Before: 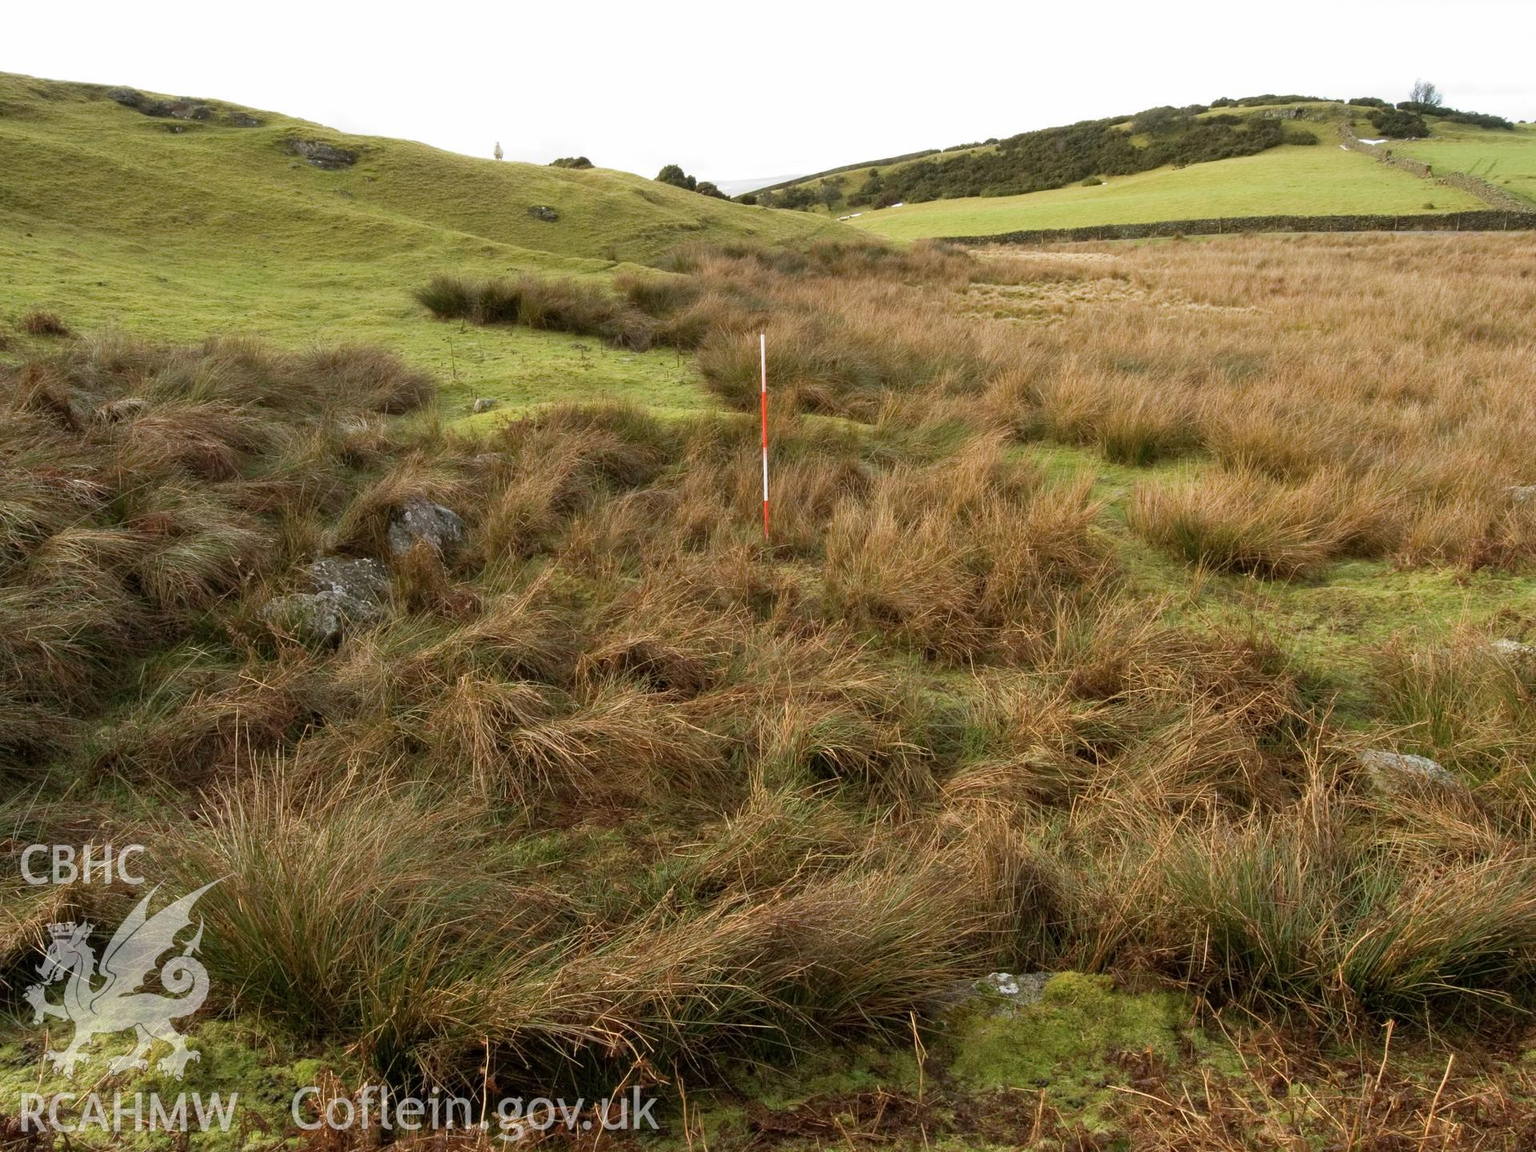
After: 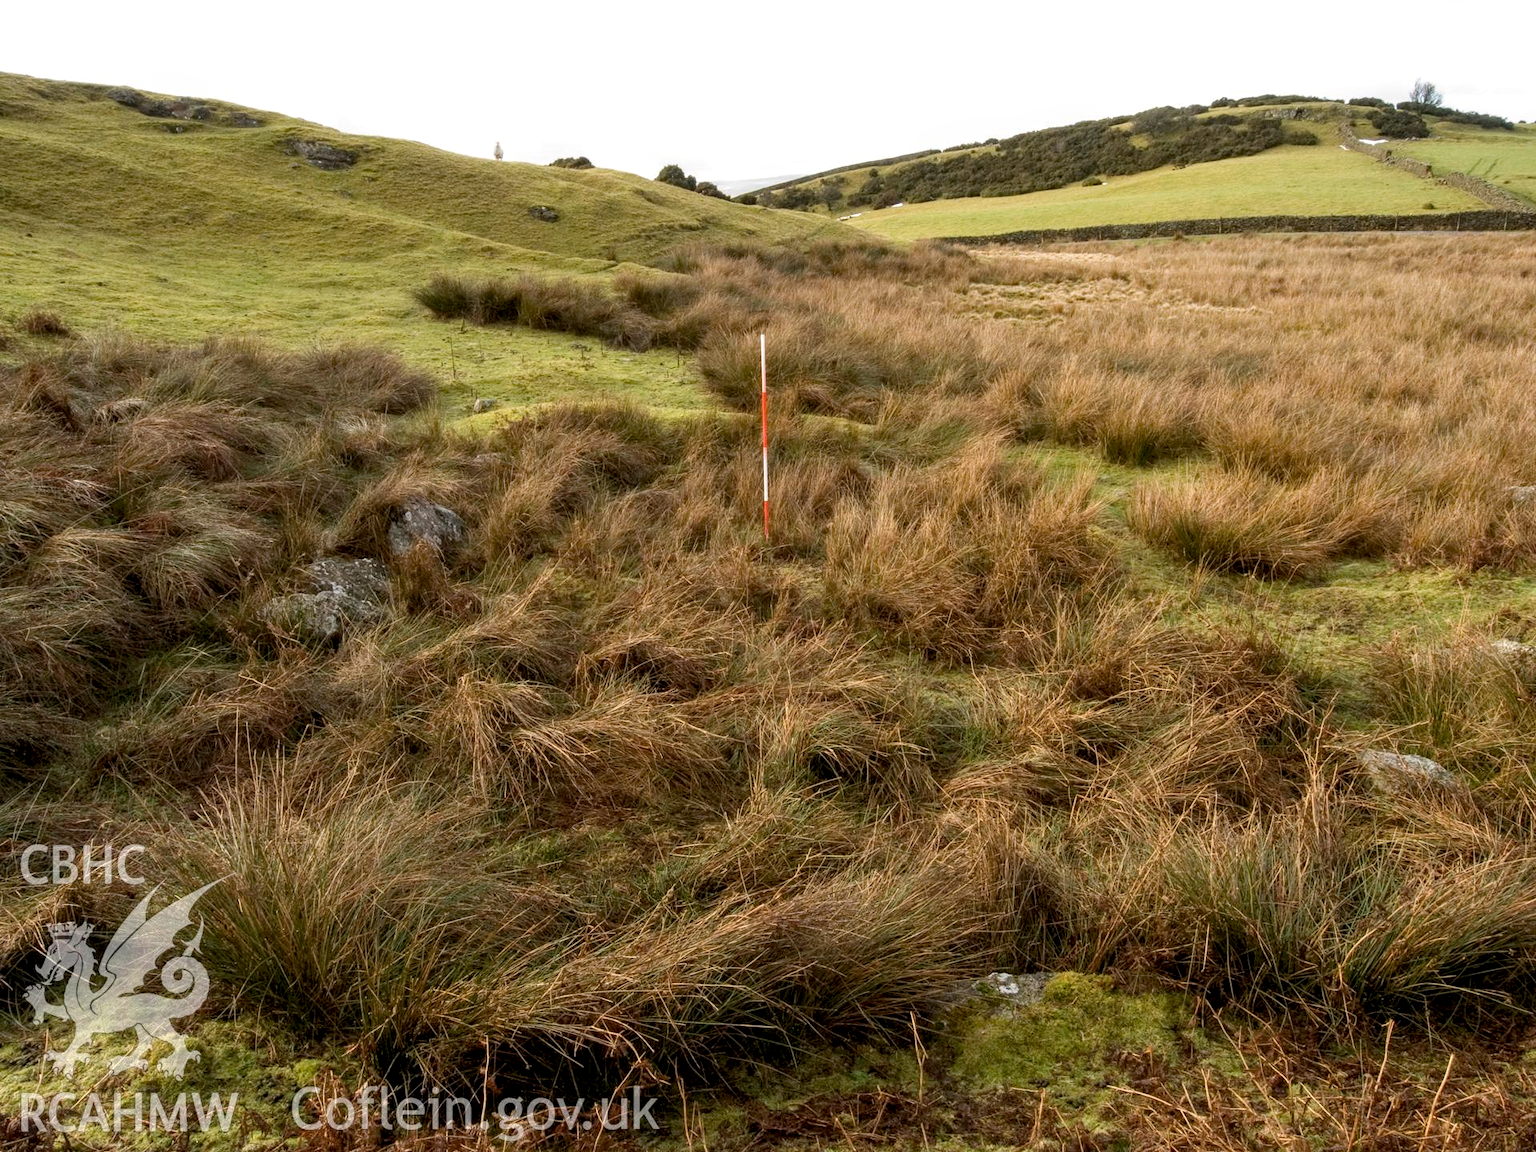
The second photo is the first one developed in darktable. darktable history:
exposure: black level correction 0.004, exposure 0.016 EV, compensate highlight preservation false
local contrast: on, module defaults
